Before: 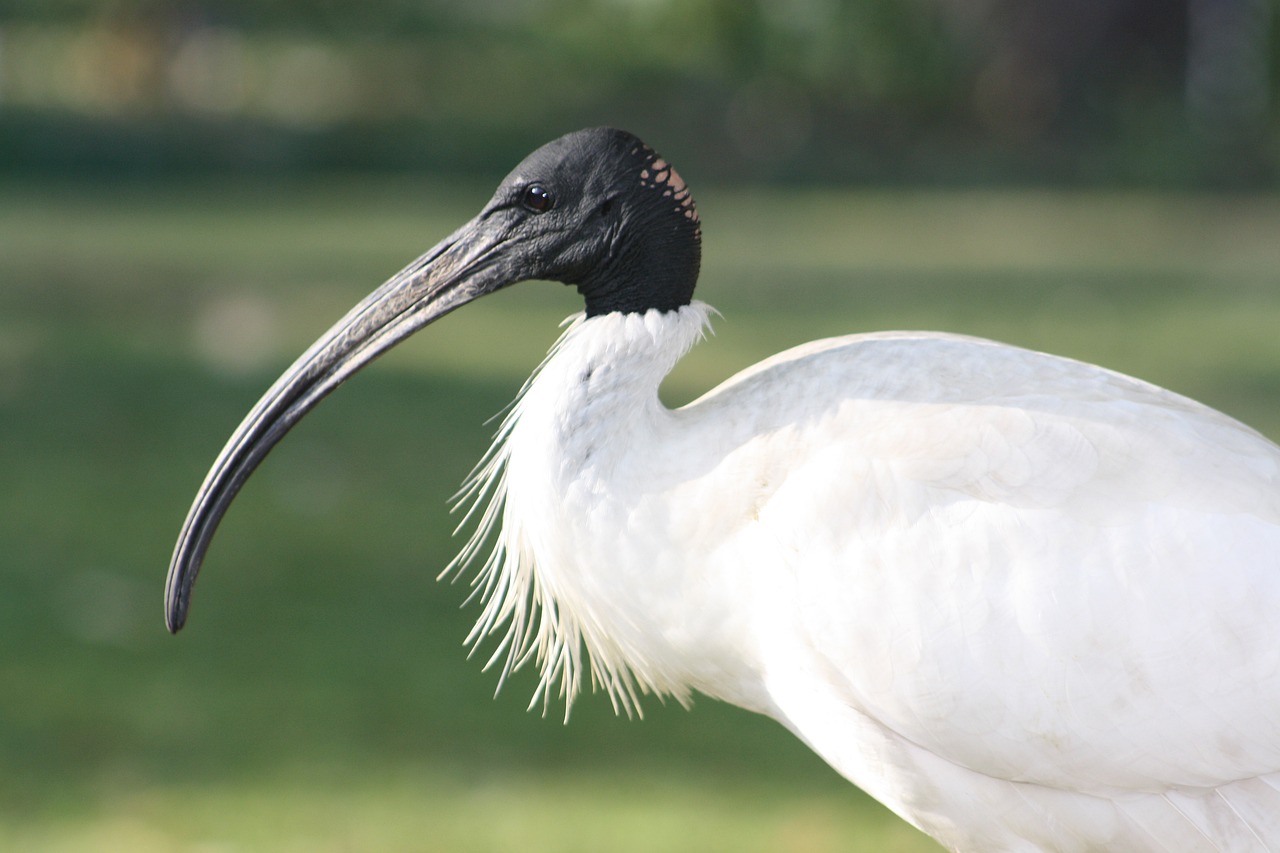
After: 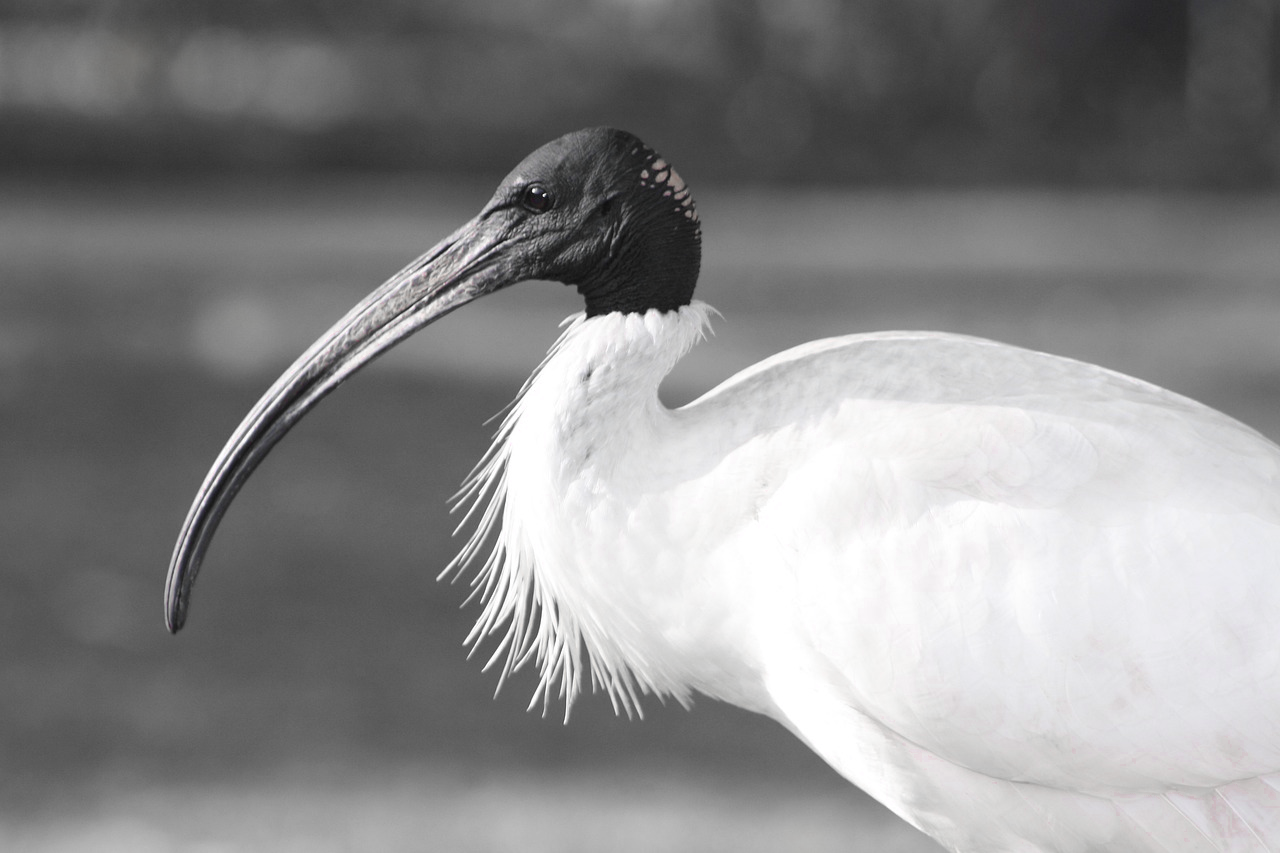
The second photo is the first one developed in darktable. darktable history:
color zones: curves: ch0 [(0, 0.278) (0.143, 0.5) (0.286, 0.5) (0.429, 0.5) (0.571, 0.5) (0.714, 0.5) (0.857, 0.5) (1, 0.5)]; ch1 [(0, 1) (0.143, 0.165) (0.286, 0) (0.429, 0) (0.571, 0) (0.714, 0) (0.857, 0.5) (1, 0.5)]; ch2 [(0, 0.508) (0.143, 0.5) (0.286, 0.5) (0.429, 0.5) (0.571, 0.5) (0.714, 0.5) (0.857, 0.5) (1, 0.5)]
